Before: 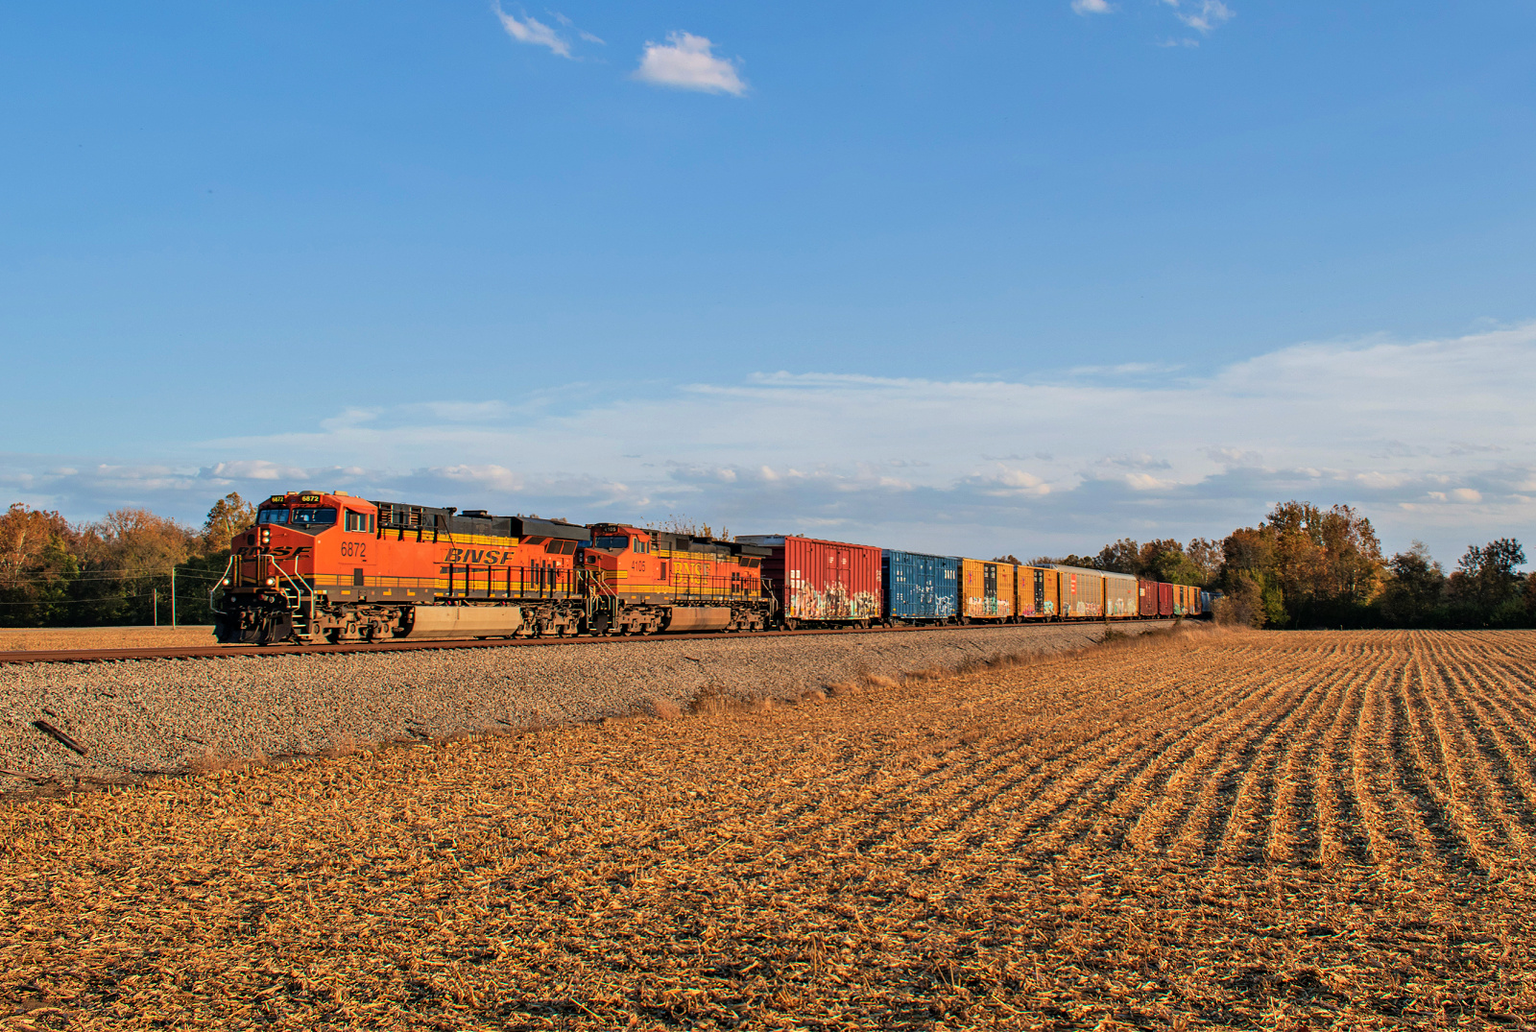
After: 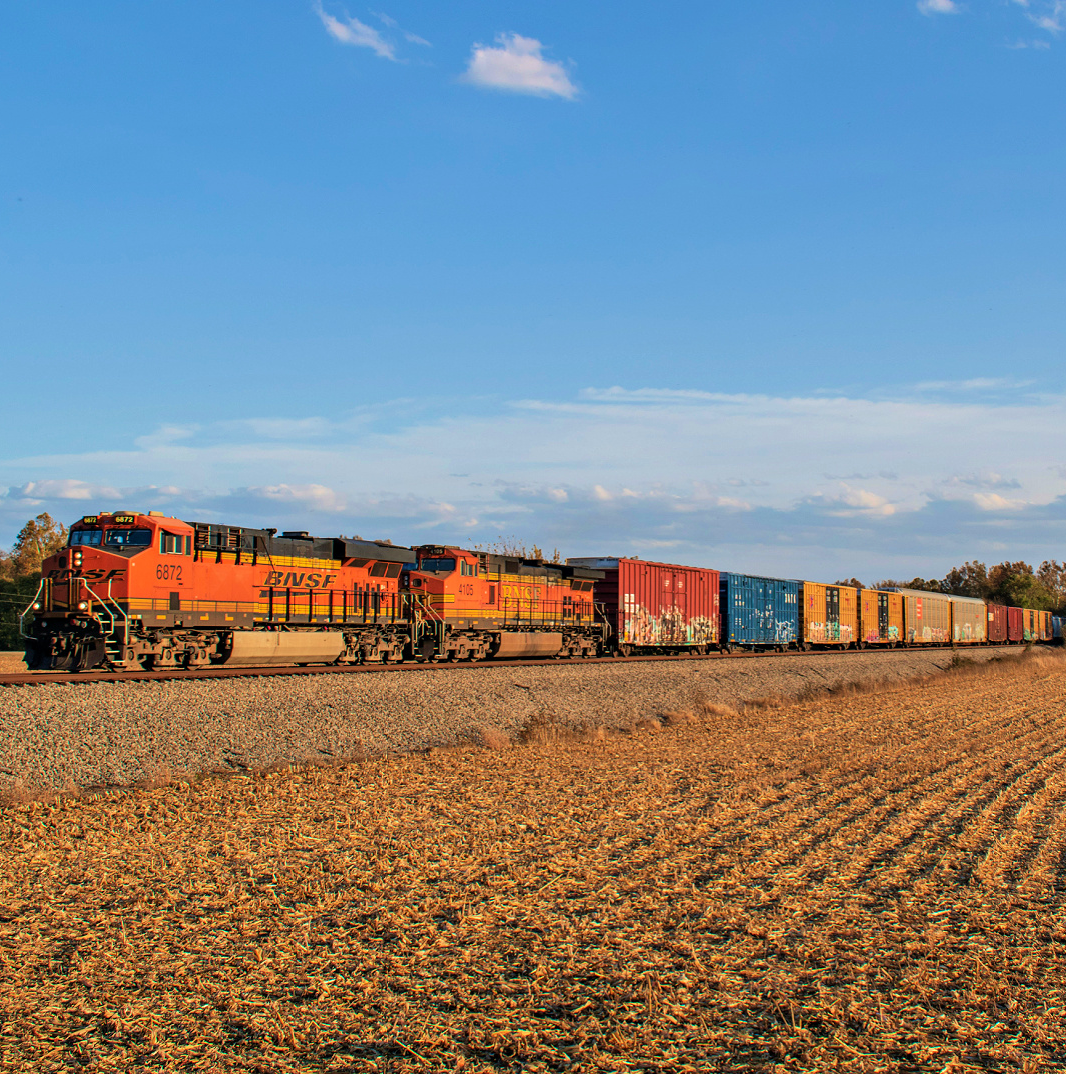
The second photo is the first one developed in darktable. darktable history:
crop and rotate: left 12.439%, right 20.91%
velvia: on, module defaults
